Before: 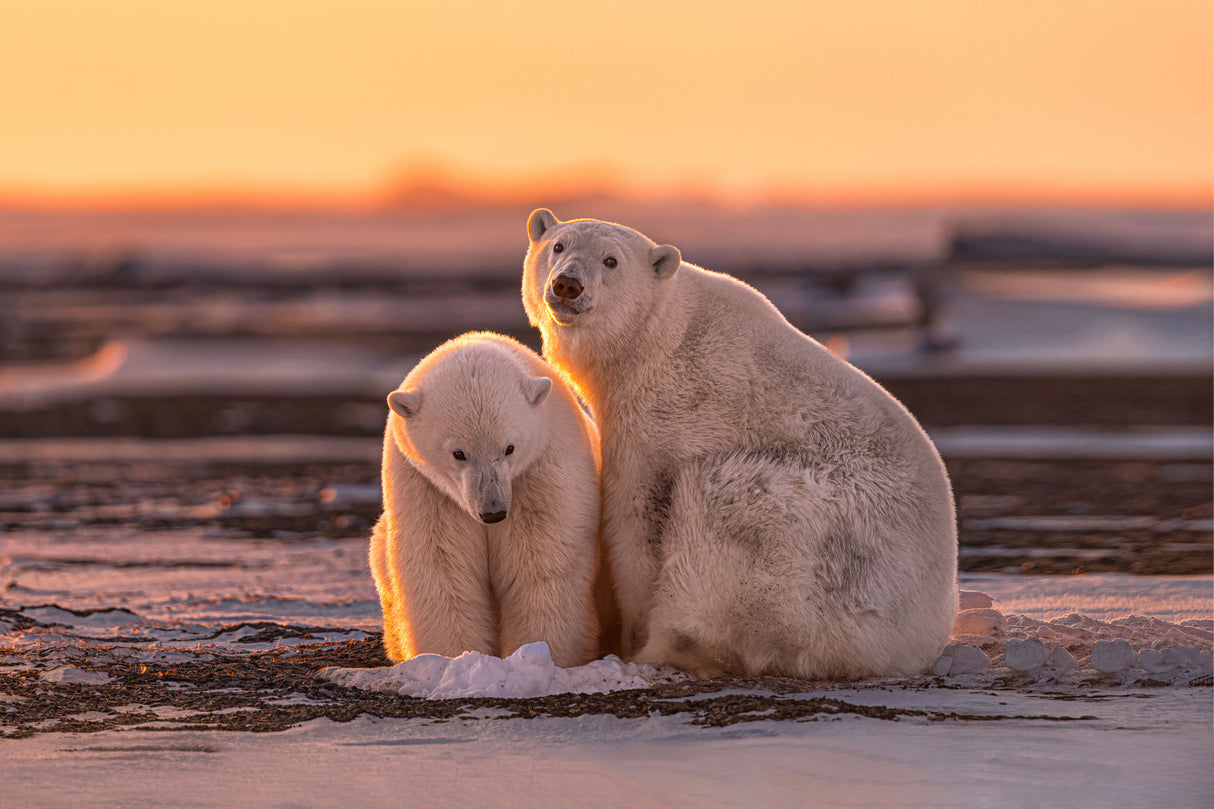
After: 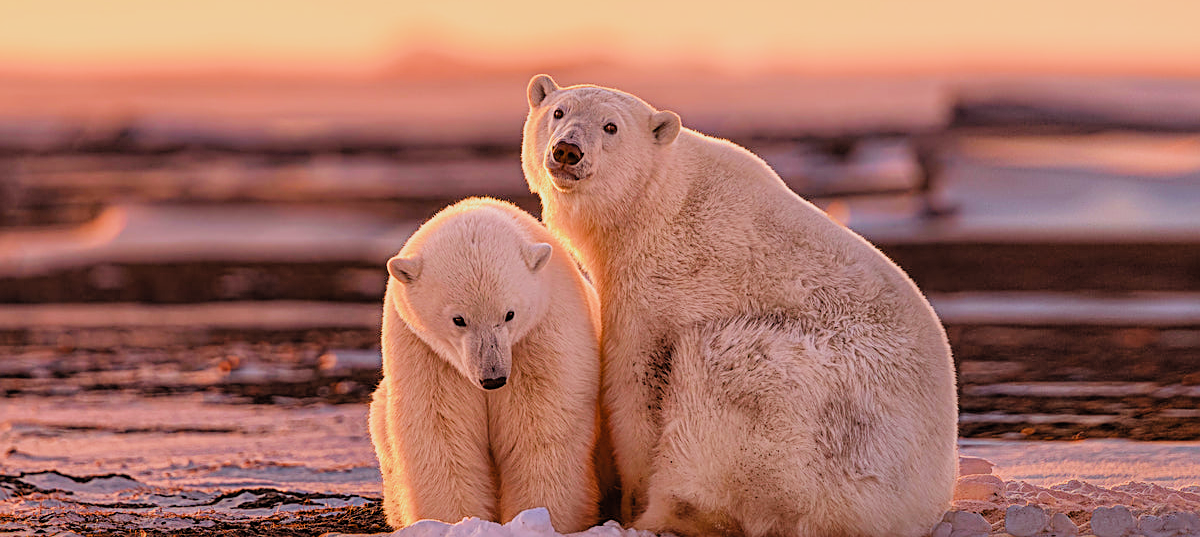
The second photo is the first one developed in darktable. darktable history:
crop: top 16.609%, bottom 16.722%
color balance rgb: shadows lift › chroma 9.591%, shadows lift › hue 42.77°, white fulcrum 0.996 EV, linear chroma grading › global chroma 0.648%, perceptual saturation grading › global saturation 25.219%, global vibrance 28.427%
sharpen: on, module defaults
filmic rgb: black relative exposure -7.1 EV, white relative exposure 5.35 EV, threshold 5.97 EV, hardness 3.02, color science v4 (2020), enable highlight reconstruction true
exposure: black level correction 0.001, compensate exposure bias true, compensate highlight preservation false
tone equalizer: -8 EV -0.738 EV, -7 EV -0.686 EV, -6 EV -0.582 EV, -5 EV -0.406 EV, -3 EV 0.403 EV, -2 EV 0.6 EV, -1 EV 0.694 EV, +0 EV 0.767 EV
